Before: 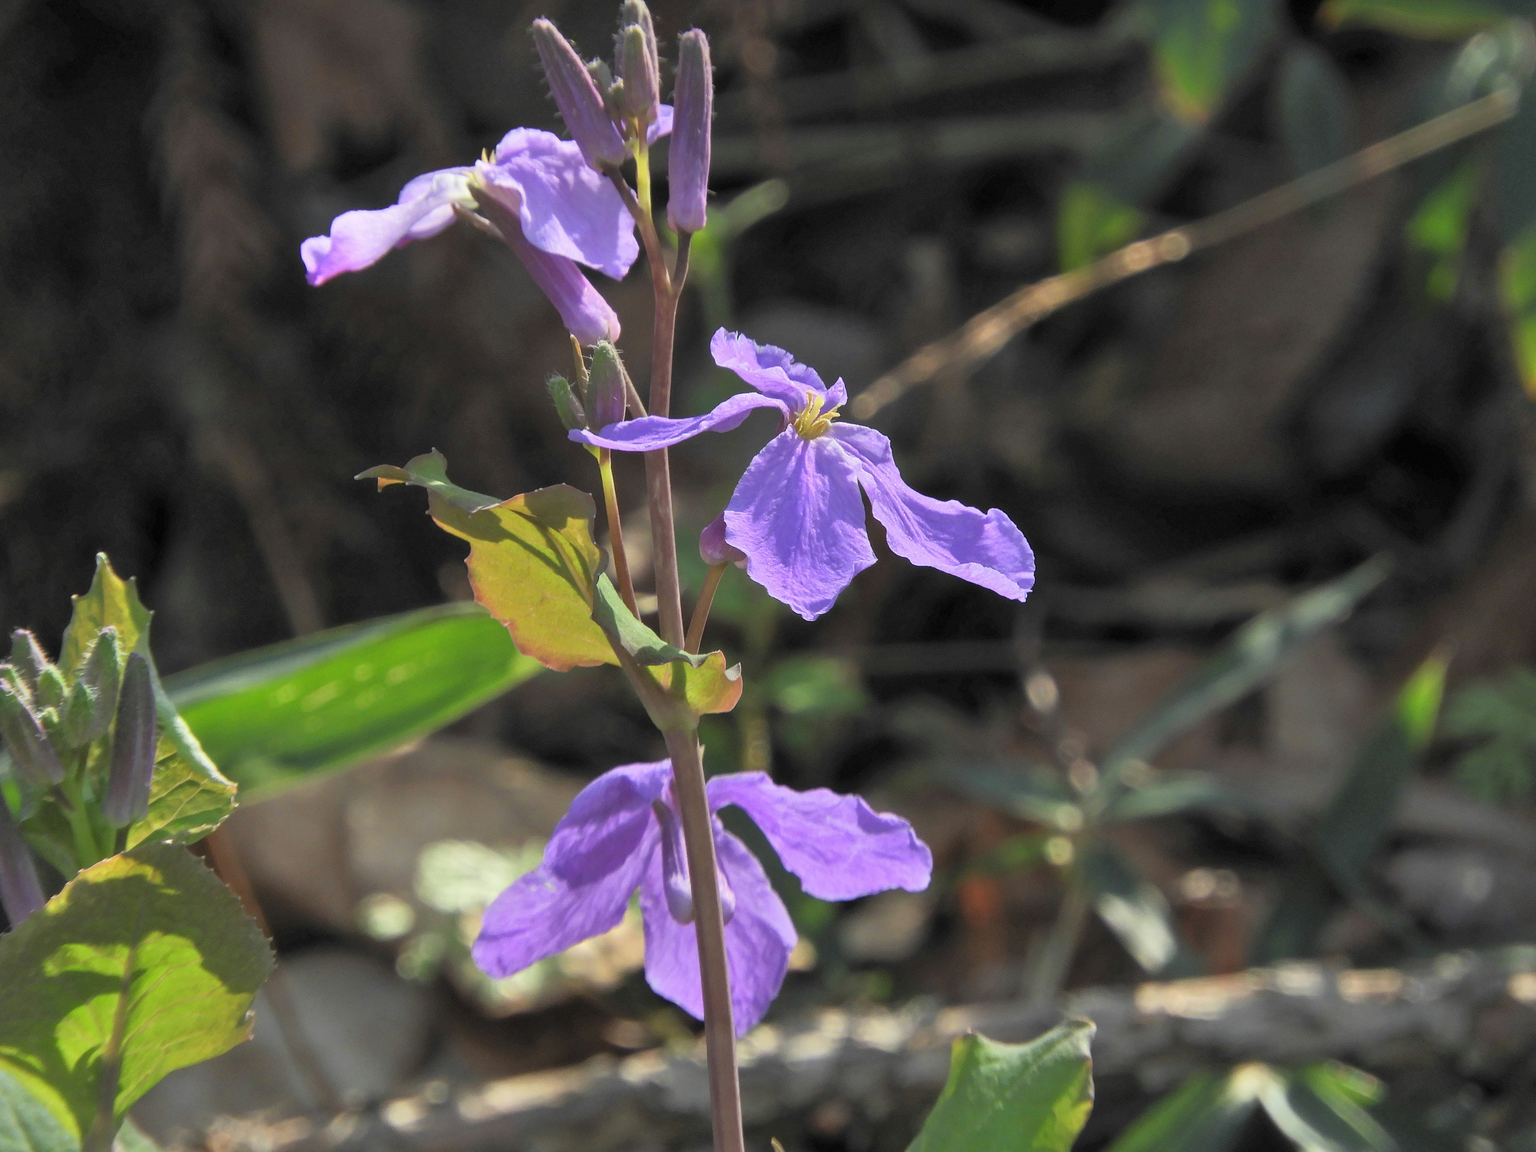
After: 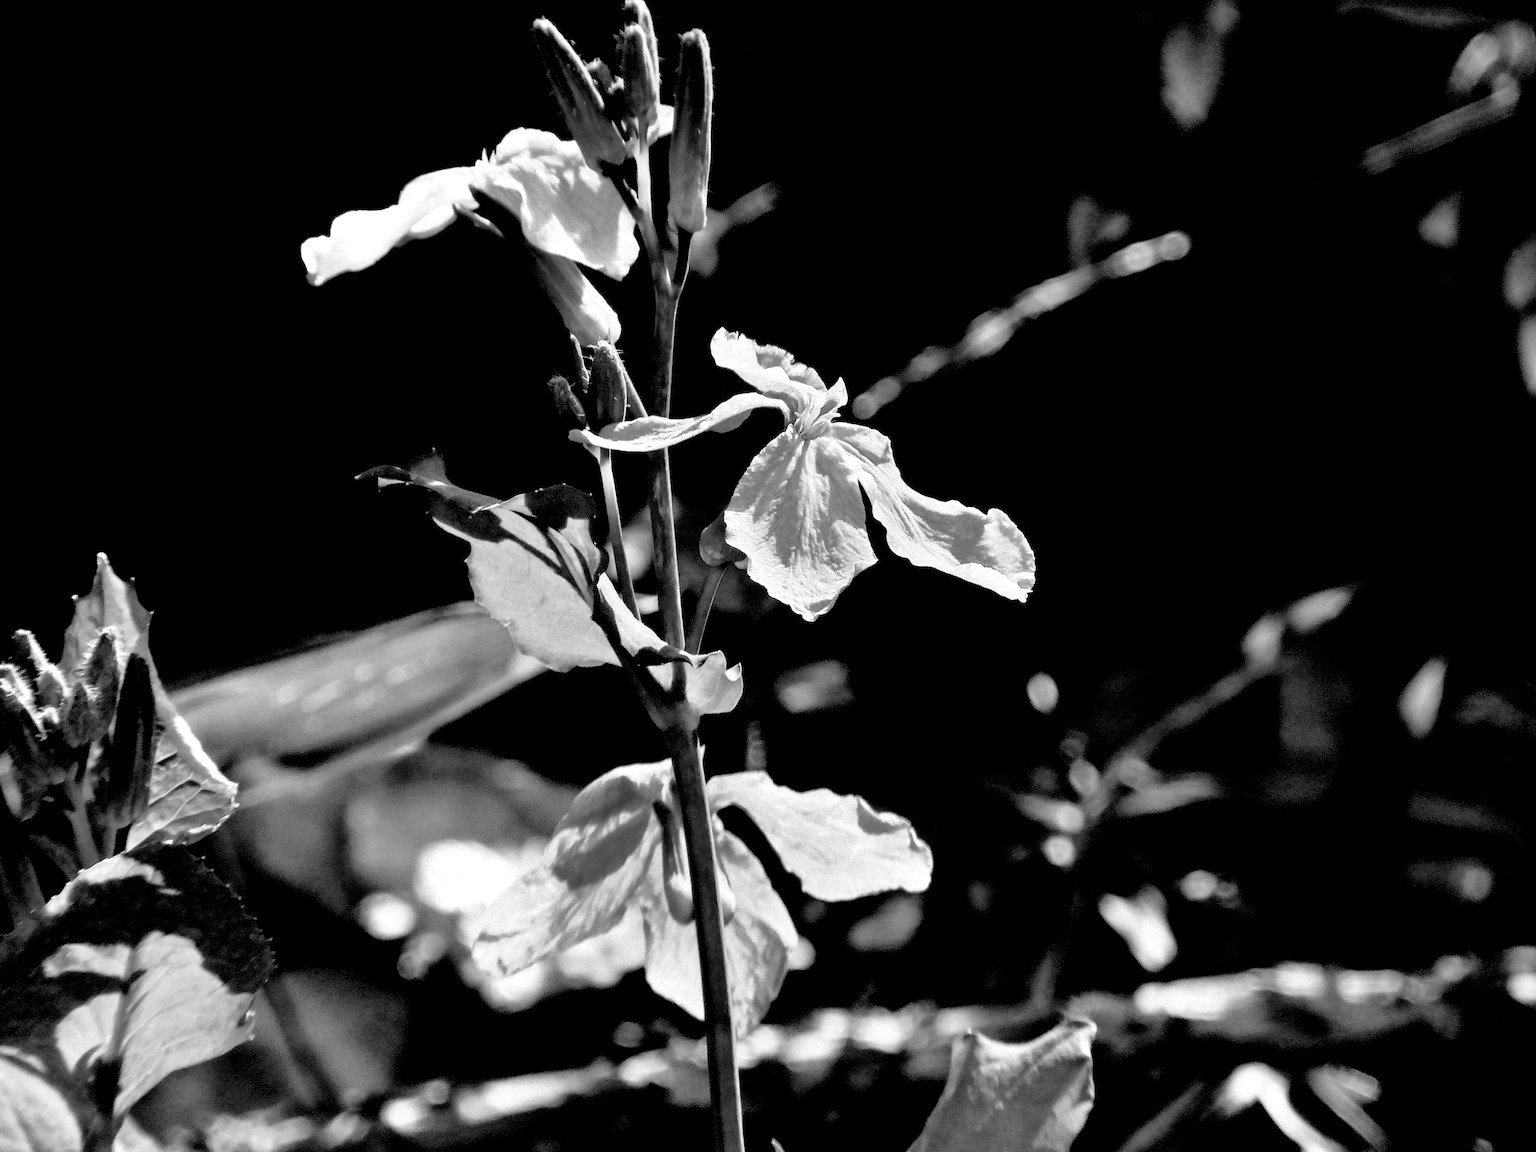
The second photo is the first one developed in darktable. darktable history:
monochrome: on, module defaults
contrast brightness saturation: saturation -0.05
shadows and highlights: shadows 12, white point adjustment 1.2, highlights -0.36, soften with gaussian
filmic rgb: black relative exposure -1 EV, white relative exposure 2.05 EV, hardness 1.52, contrast 2.25, enable highlight reconstruction true
